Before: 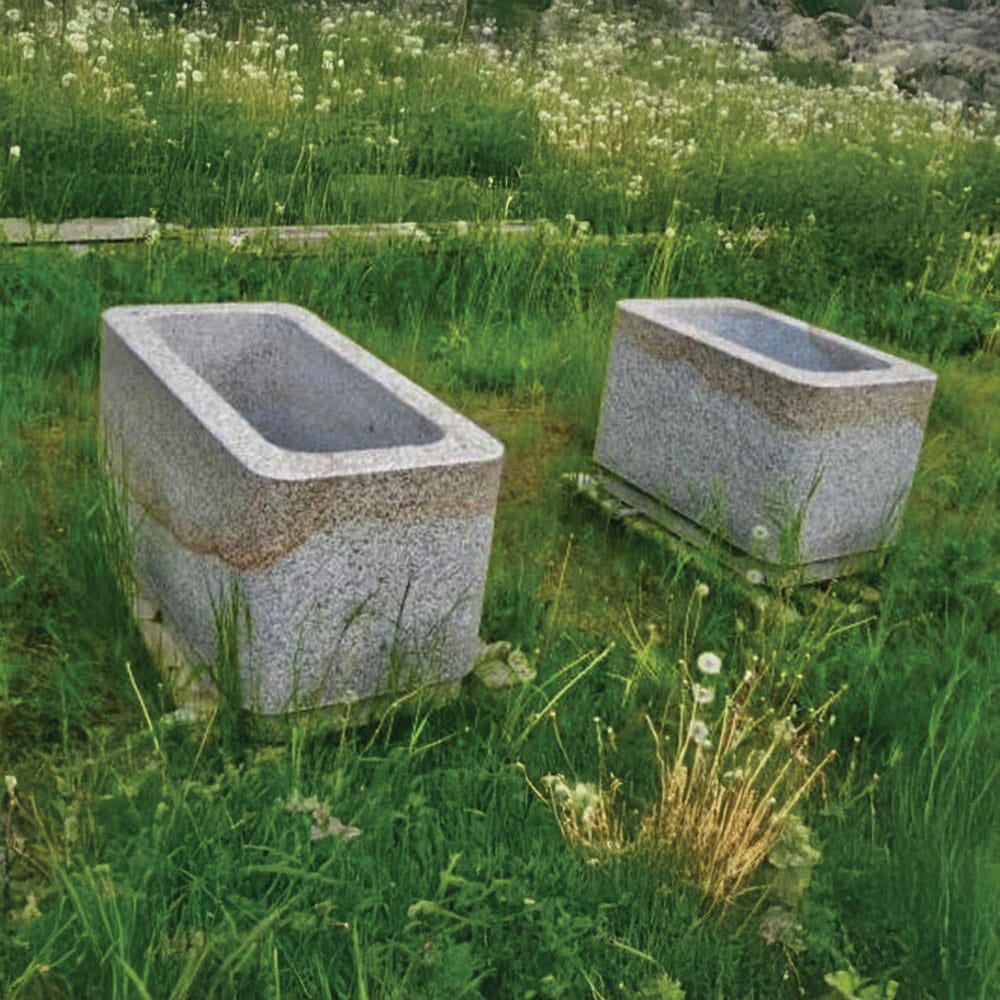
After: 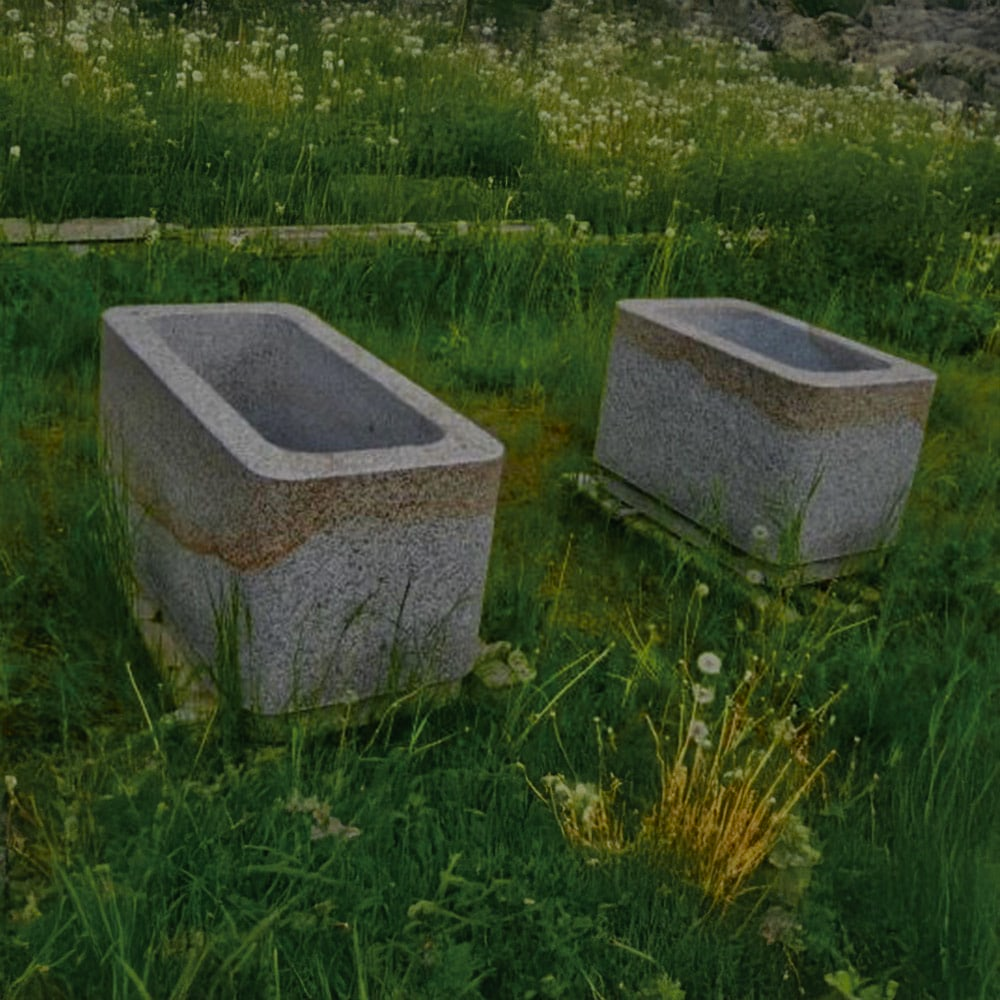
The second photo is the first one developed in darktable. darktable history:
exposure: exposure -1.396 EV, compensate highlight preservation false
color zones: curves: ch0 [(0.224, 0.526) (0.75, 0.5)]; ch1 [(0.055, 0.526) (0.224, 0.761) (0.377, 0.526) (0.75, 0.5)]
